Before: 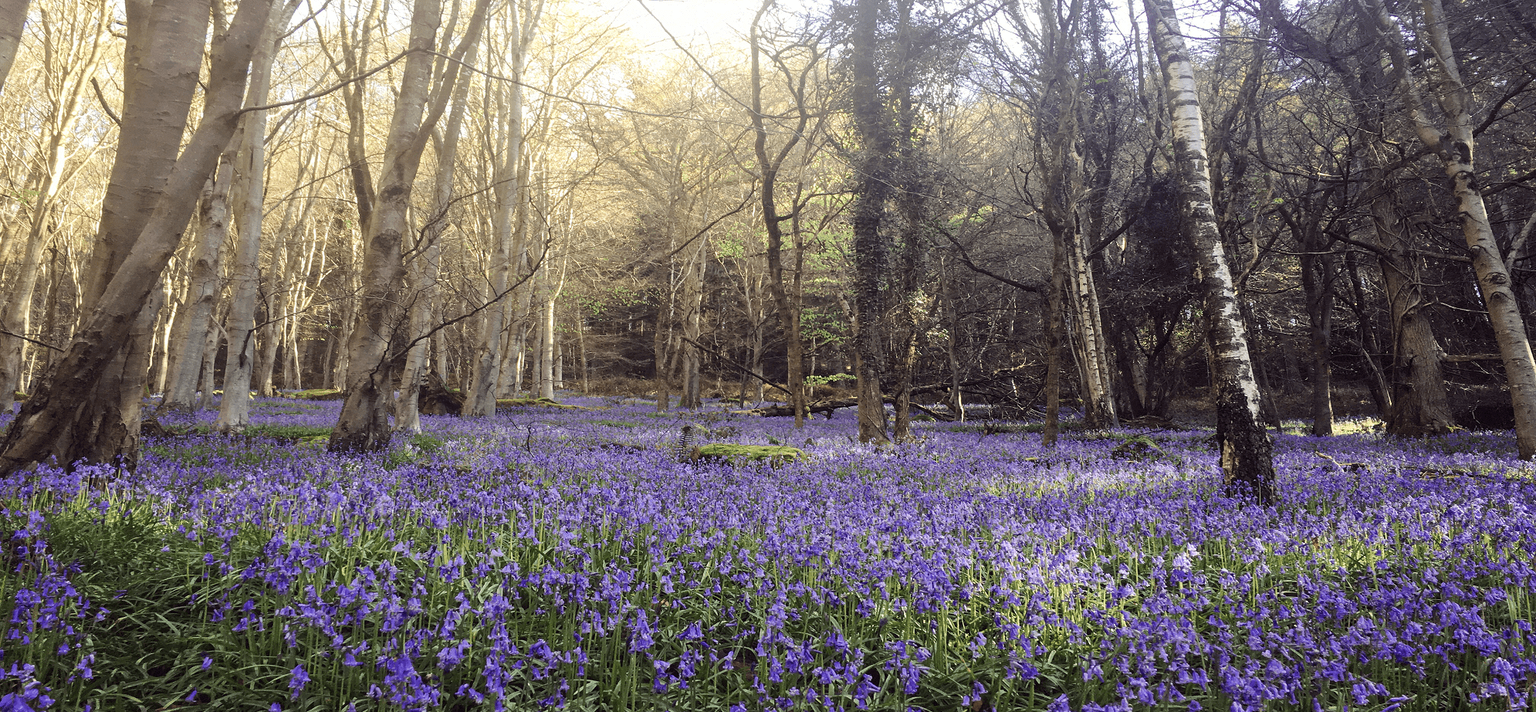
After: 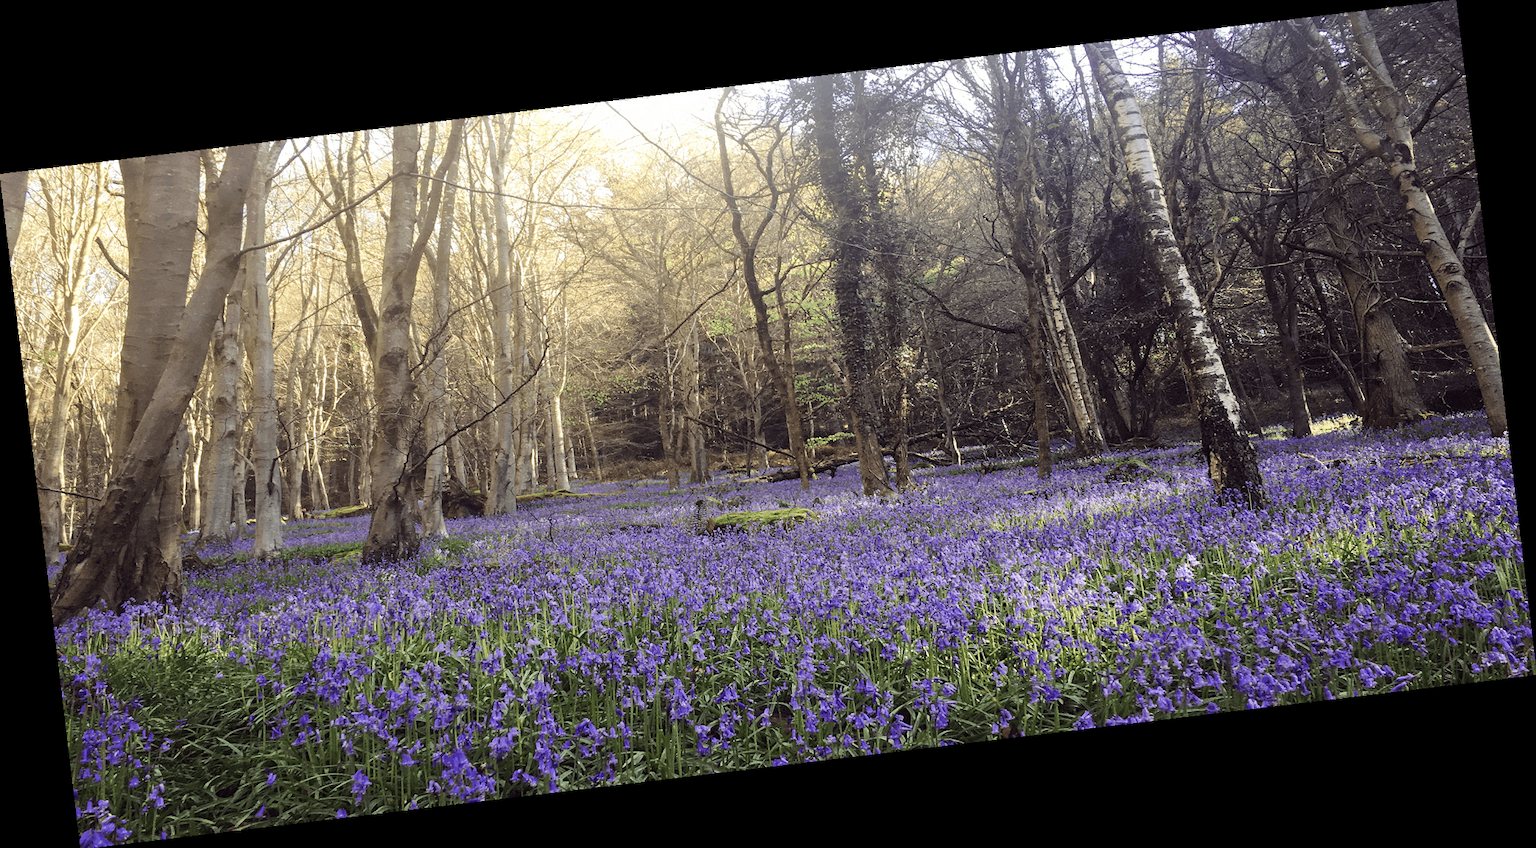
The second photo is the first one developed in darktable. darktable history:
rotate and perspective: rotation -6.83°, automatic cropping off
white balance: emerald 1
